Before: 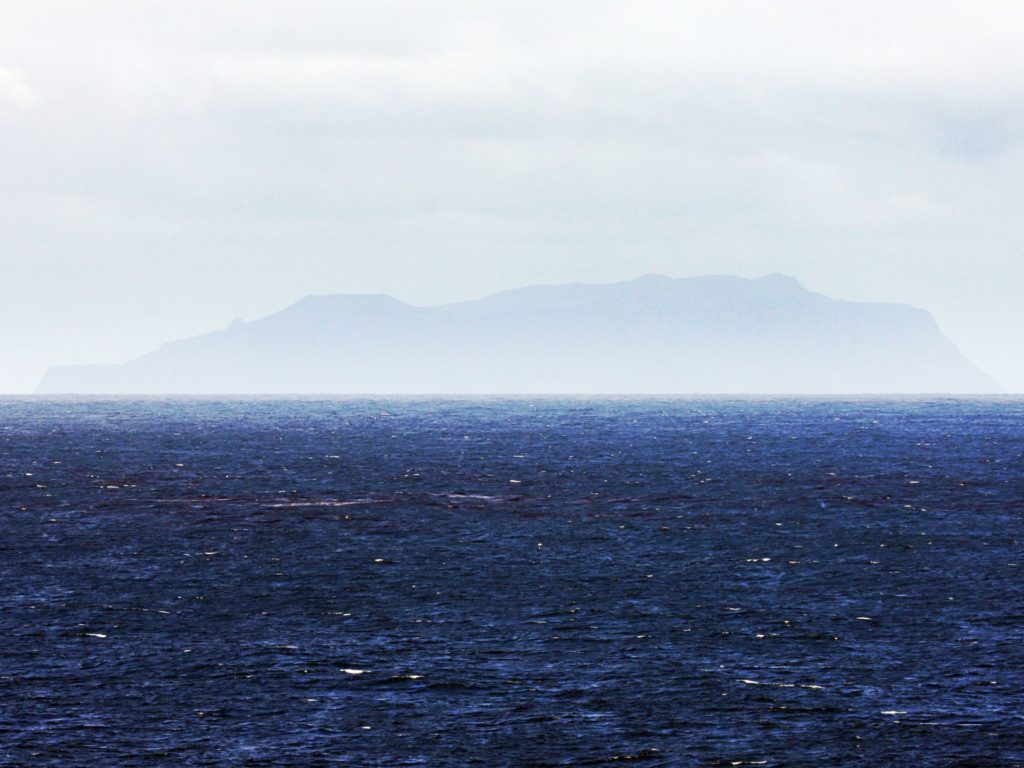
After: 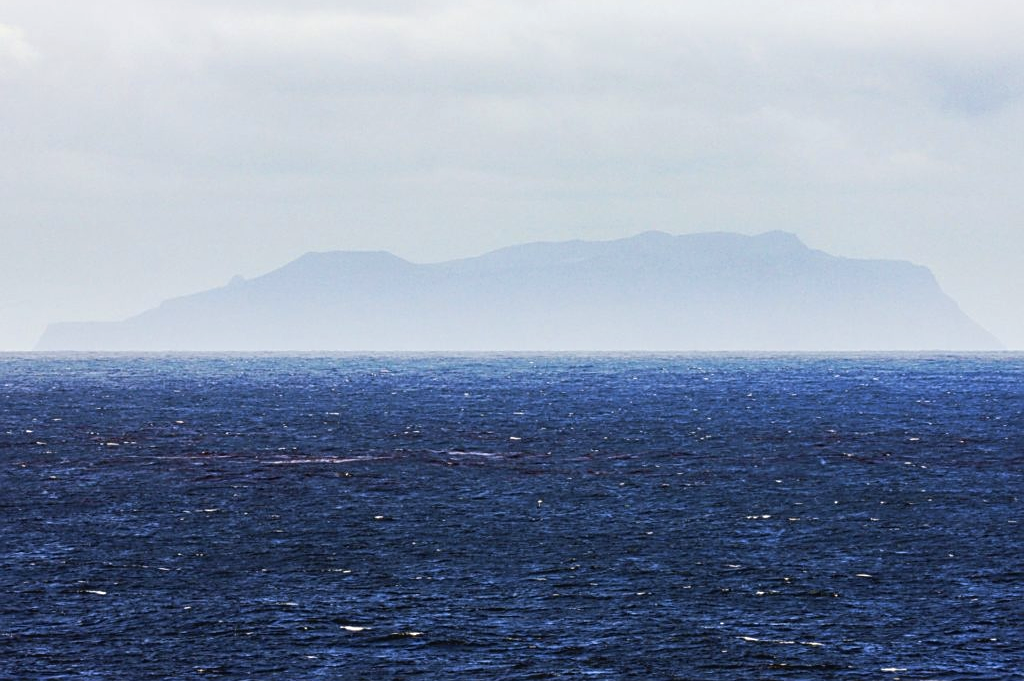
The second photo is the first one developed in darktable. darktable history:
color contrast: green-magenta contrast 0.8, blue-yellow contrast 1.1, unbound 0
velvia: on, module defaults
sharpen: on, module defaults
contrast brightness saturation: contrast -0.1, saturation -0.1
crop and rotate: top 5.609%, bottom 5.609%
local contrast: on, module defaults
